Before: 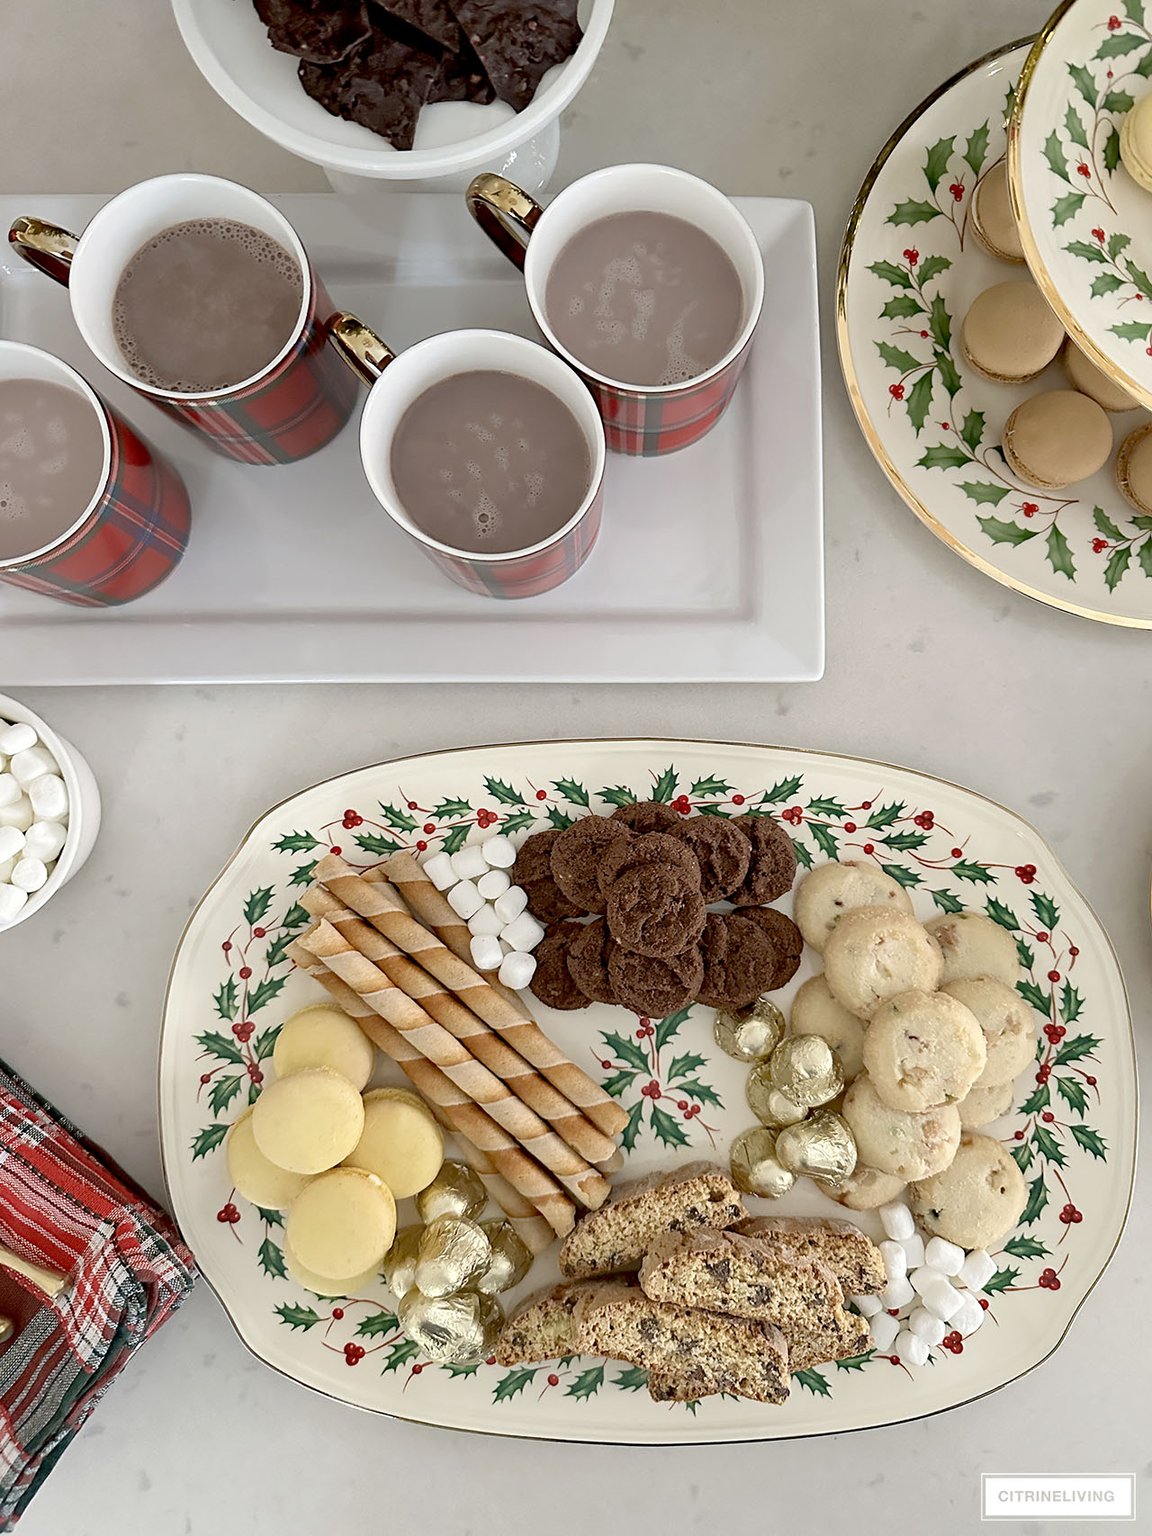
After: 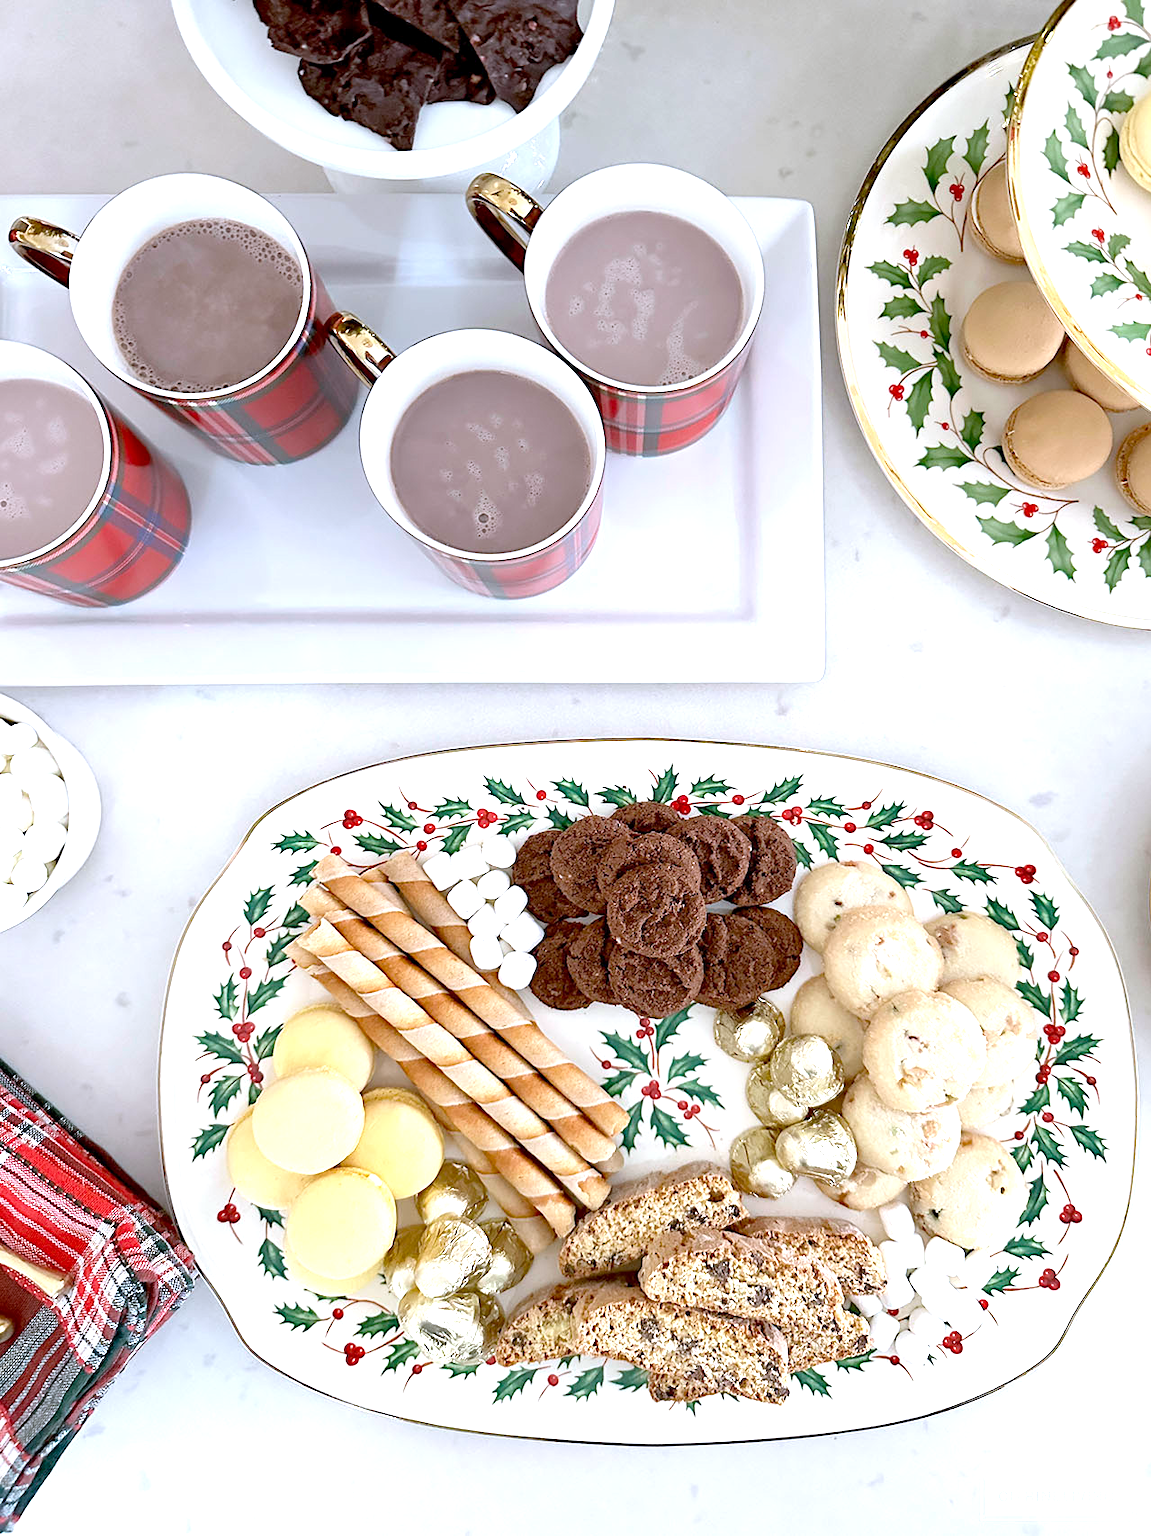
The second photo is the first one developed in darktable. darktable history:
exposure: black level correction 0.001, exposure 0.955 EV, compensate exposure bias true, compensate highlight preservation false
color calibration: illuminant as shot in camera, x 0.37, y 0.382, temperature 4313.32 K
